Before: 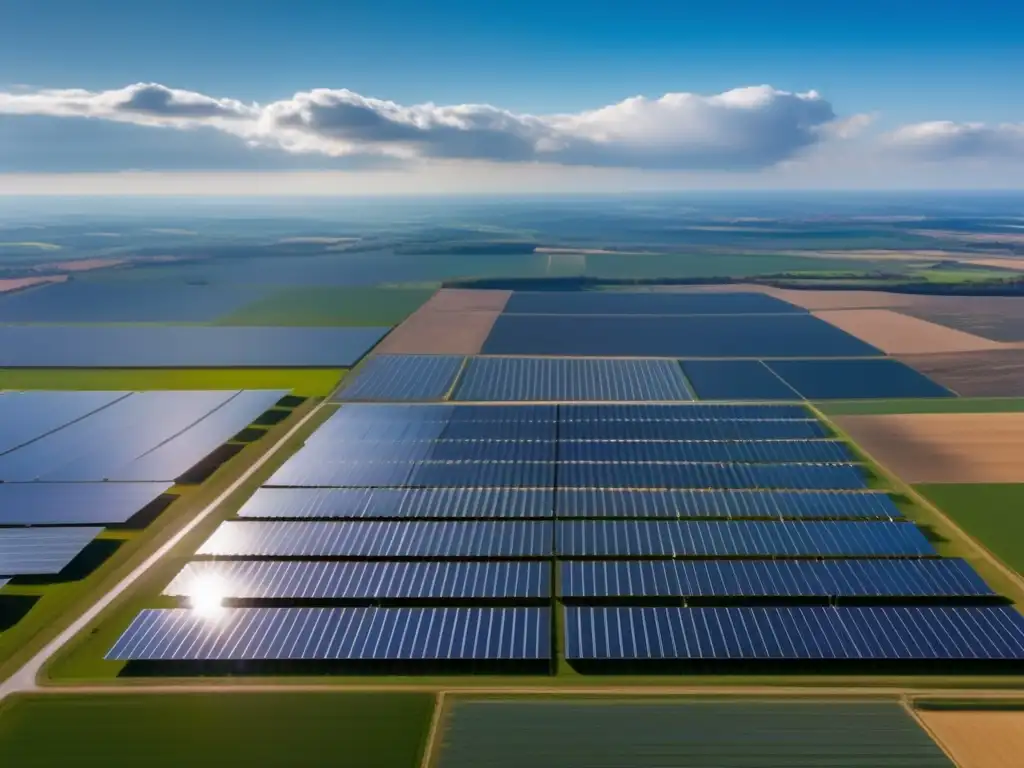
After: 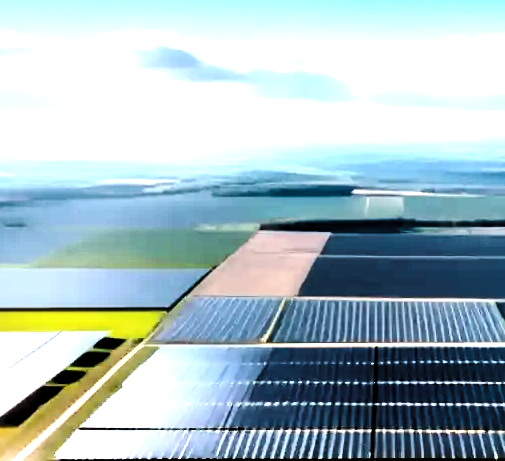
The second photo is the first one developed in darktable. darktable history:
contrast brightness saturation: contrast 0.391, brightness 0.105
base curve: curves: ch0 [(0, 0) (0.028, 0.03) (0.121, 0.232) (0.46, 0.748) (0.859, 0.968) (1, 1)], preserve colors none
crop: left 17.869%, top 7.672%, right 32.75%, bottom 32.188%
levels: levels [0.129, 0.519, 0.867]
